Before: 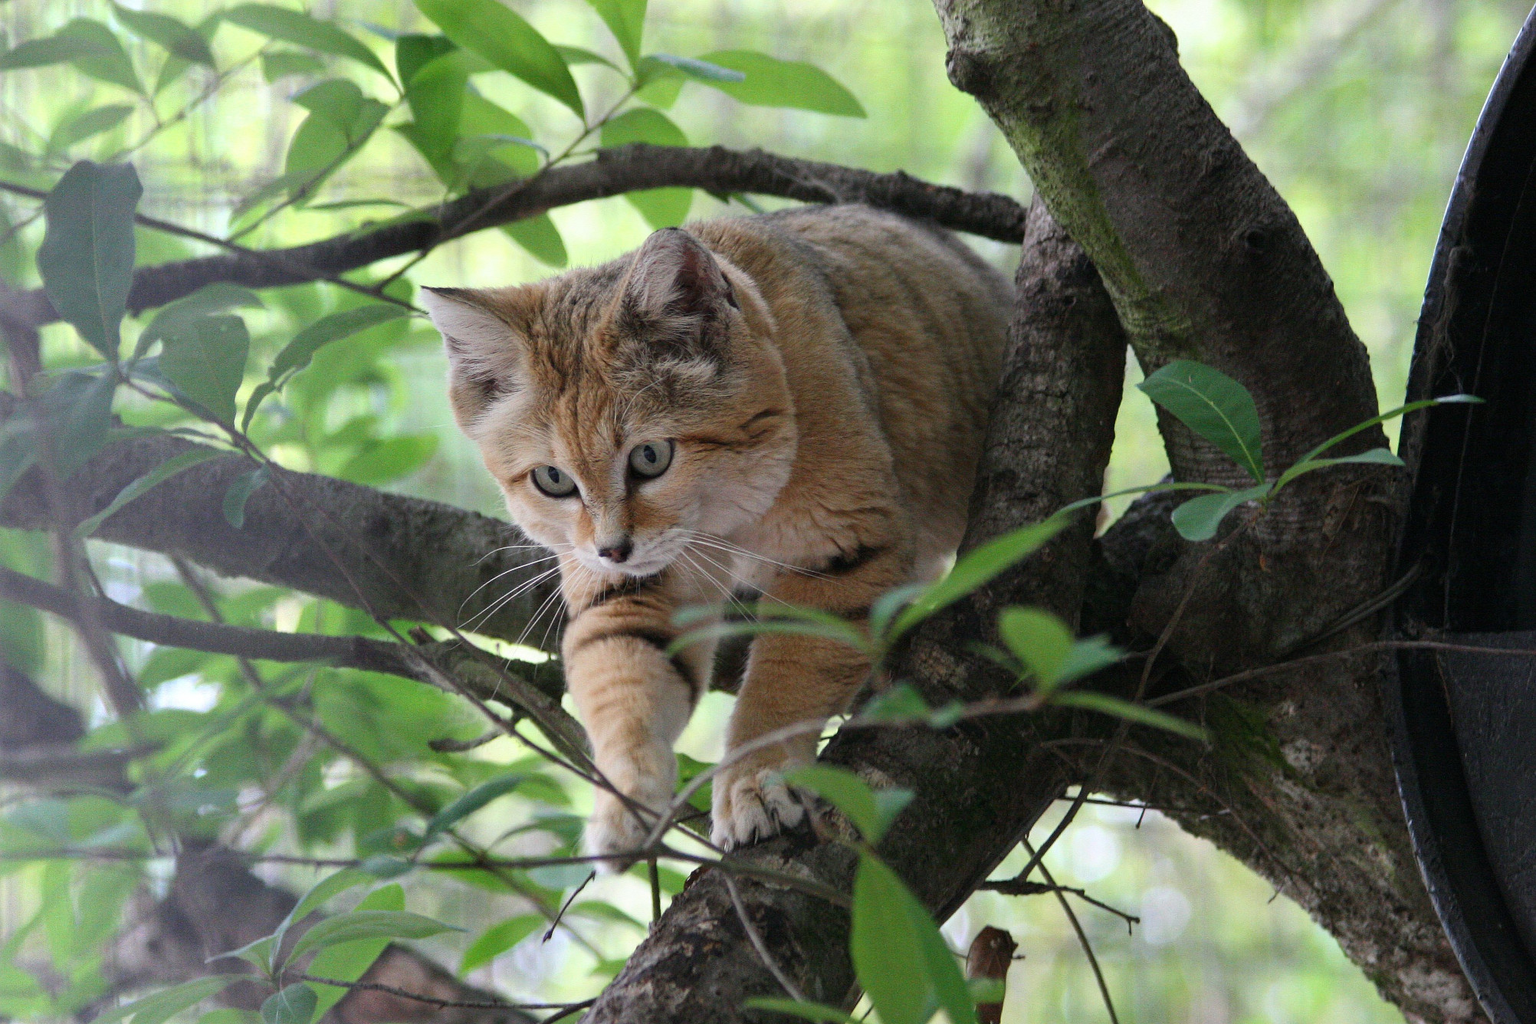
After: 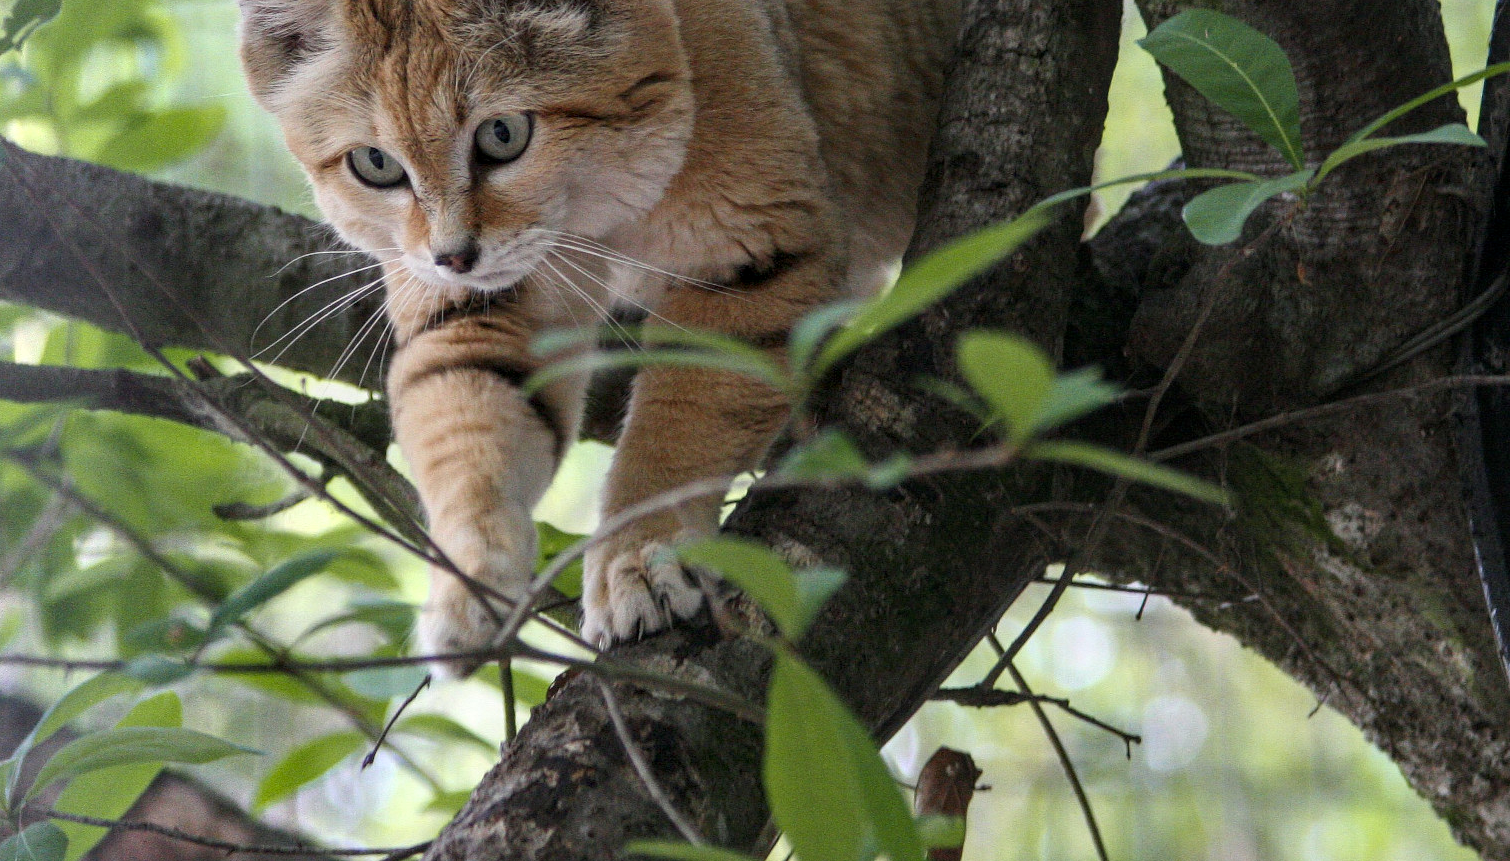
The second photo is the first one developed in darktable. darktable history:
local contrast: on, module defaults
crop and rotate: left 17.293%, top 34.544%, right 7.354%, bottom 0.946%
color zones: curves: ch2 [(0, 0.5) (0.143, 0.5) (0.286, 0.489) (0.415, 0.421) (0.571, 0.5) (0.714, 0.5) (0.857, 0.5) (1, 0.5)]
